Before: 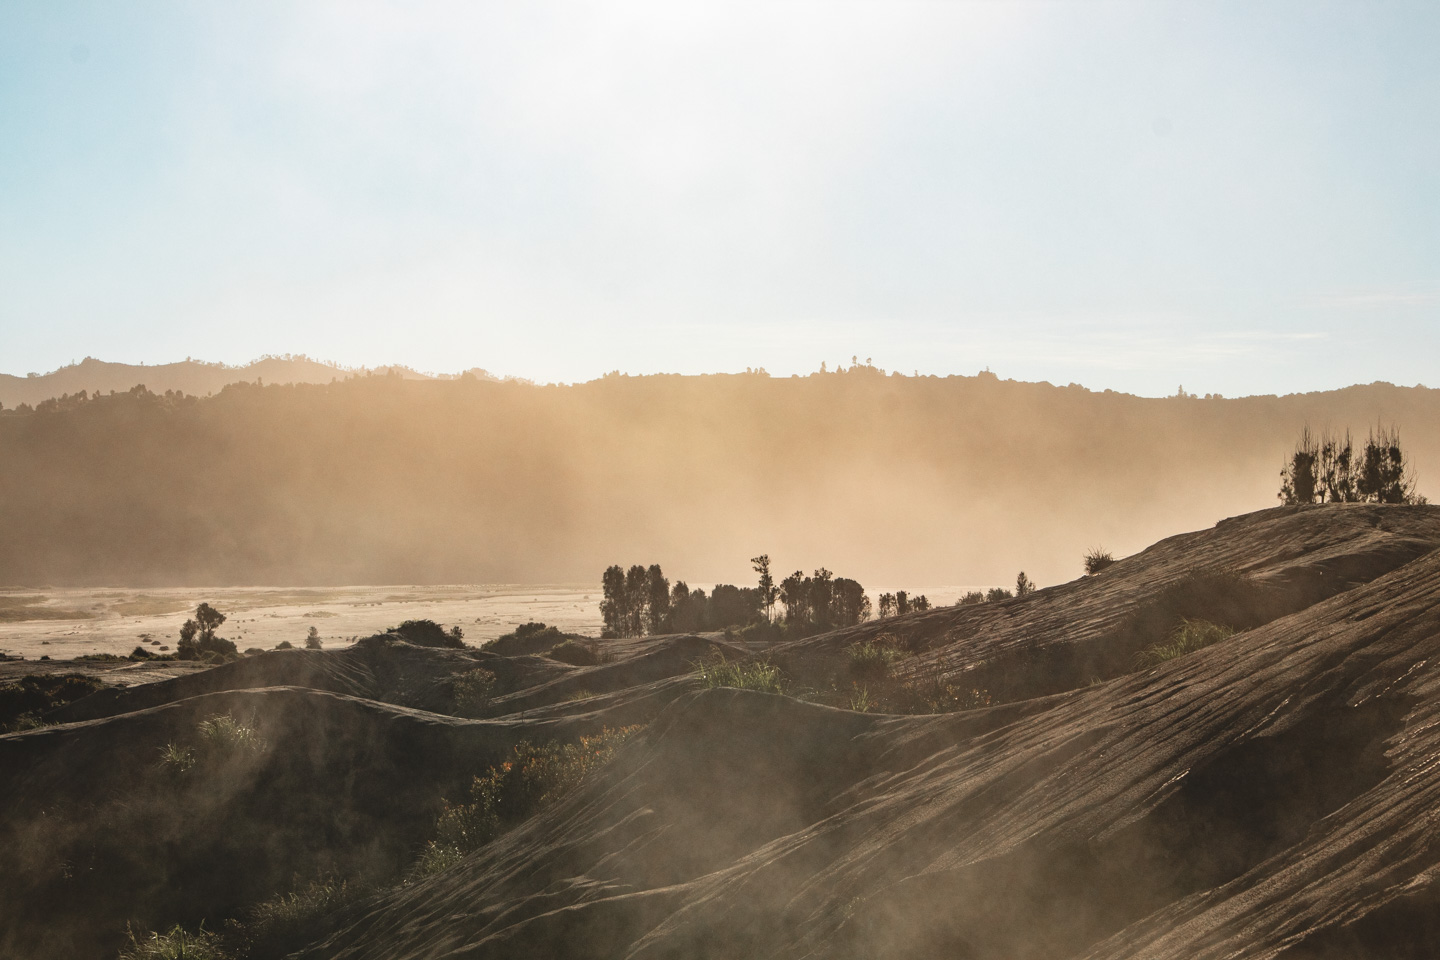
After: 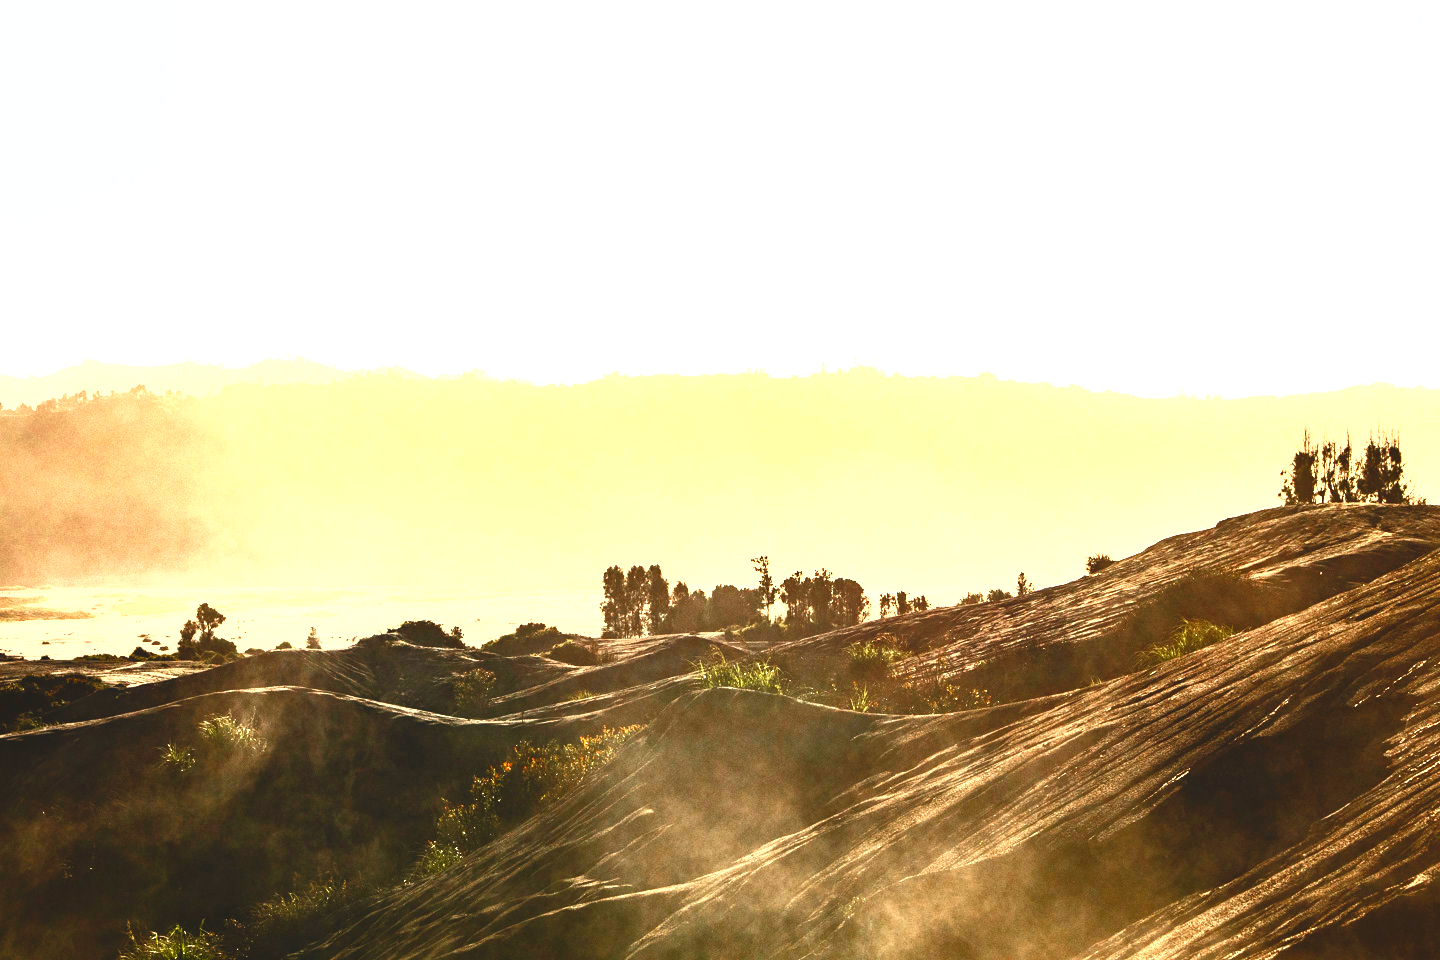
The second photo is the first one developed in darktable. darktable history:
contrast brightness saturation: contrast 0.999, brightness 0.99, saturation 0.989
tone curve: curves: ch0 [(0, 0) (0.003, 0.002) (0.011, 0.006) (0.025, 0.014) (0.044, 0.025) (0.069, 0.039) (0.1, 0.056) (0.136, 0.082) (0.177, 0.116) (0.224, 0.163) (0.277, 0.233) (0.335, 0.311) (0.399, 0.396) (0.468, 0.488) (0.543, 0.588) (0.623, 0.695) (0.709, 0.809) (0.801, 0.912) (0.898, 0.997) (1, 1)], preserve colors none
